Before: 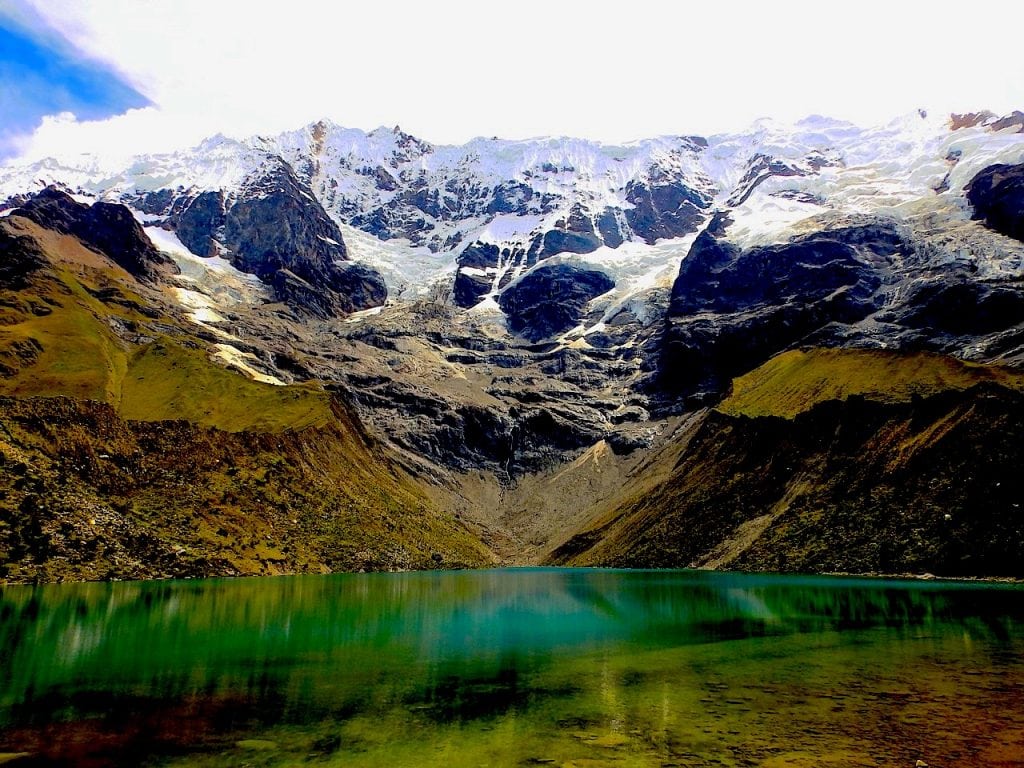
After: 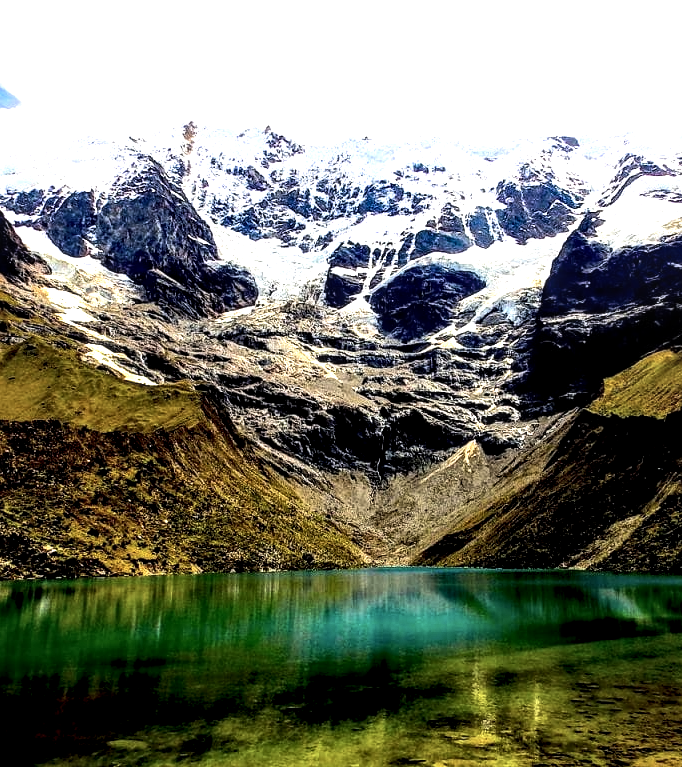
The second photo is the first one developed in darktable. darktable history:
crop and rotate: left 12.673%, right 20.66%
local contrast: highlights 65%, shadows 54%, detail 169%, midtone range 0.514
tone equalizer: -8 EV -1.08 EV, -7 EV -1.01 EV, -6 EV -0.867 EV, -5 EV -0.578 EV, -3 EV 0.578 EV, -2 EV 0.867 EV, -1 EV 1.01 EV, +0 EV 1.08 EV, edges refinement/feathering 500, mask exposure compensation -1.57 EV, preserve details no
